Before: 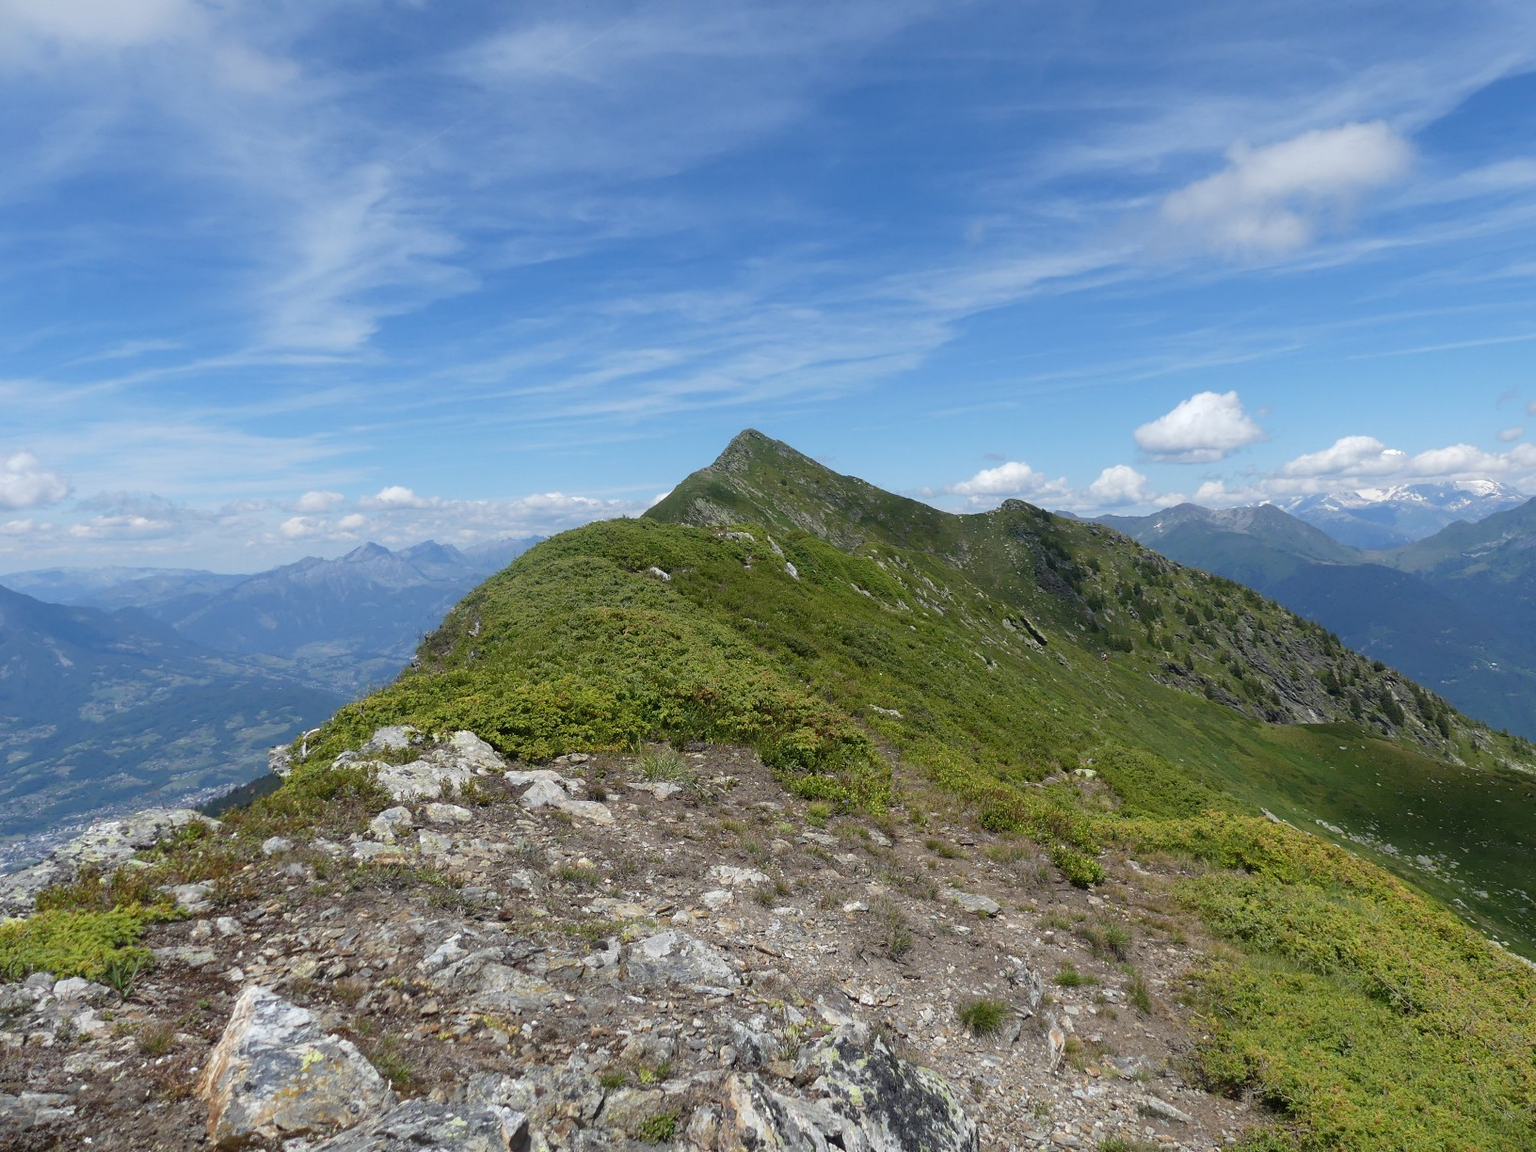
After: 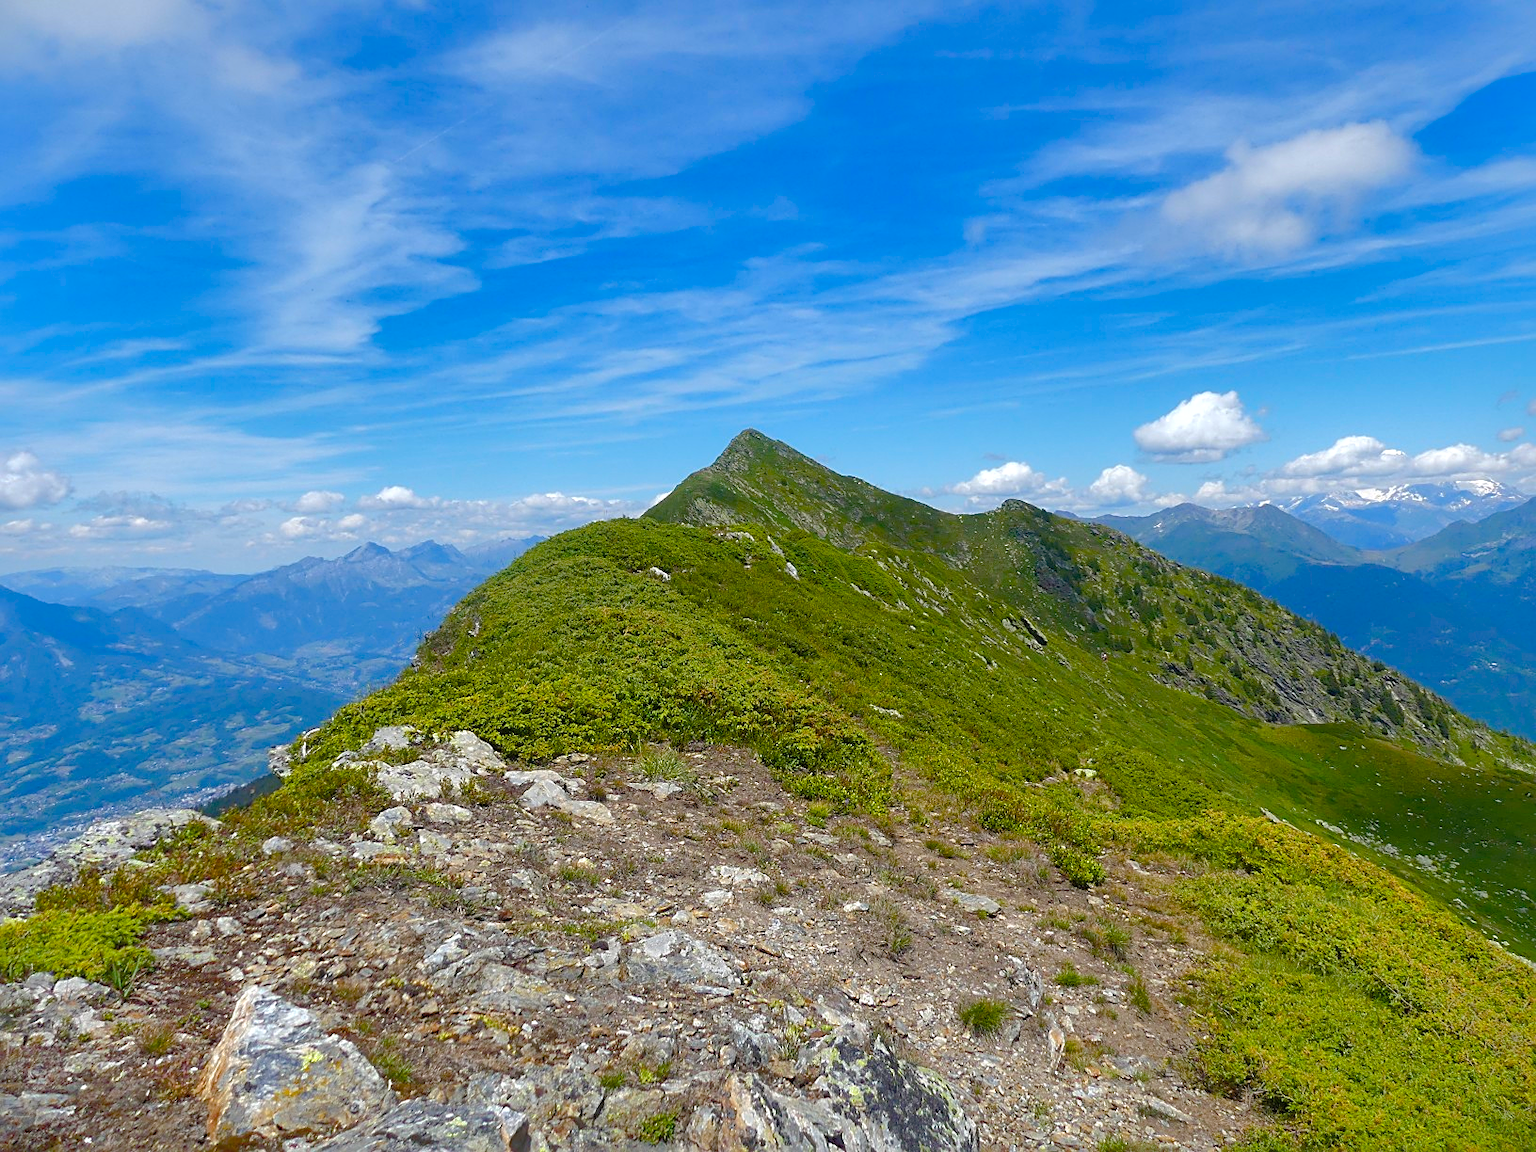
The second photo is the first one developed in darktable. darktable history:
color balance rgb: linear chroma grading › global chroma 18.9%, perceptual saturation grading › global saturation 20%, perceptual saturation grading › highlights -25%, perceptual saturation grading › shadows 50%, global vibrance 18.93%
shadows and highlights: shadows 60, highlights -60
exposure: exposure 0.258 EV, compensate highlight preservation false
sharpen: on, module defaults
